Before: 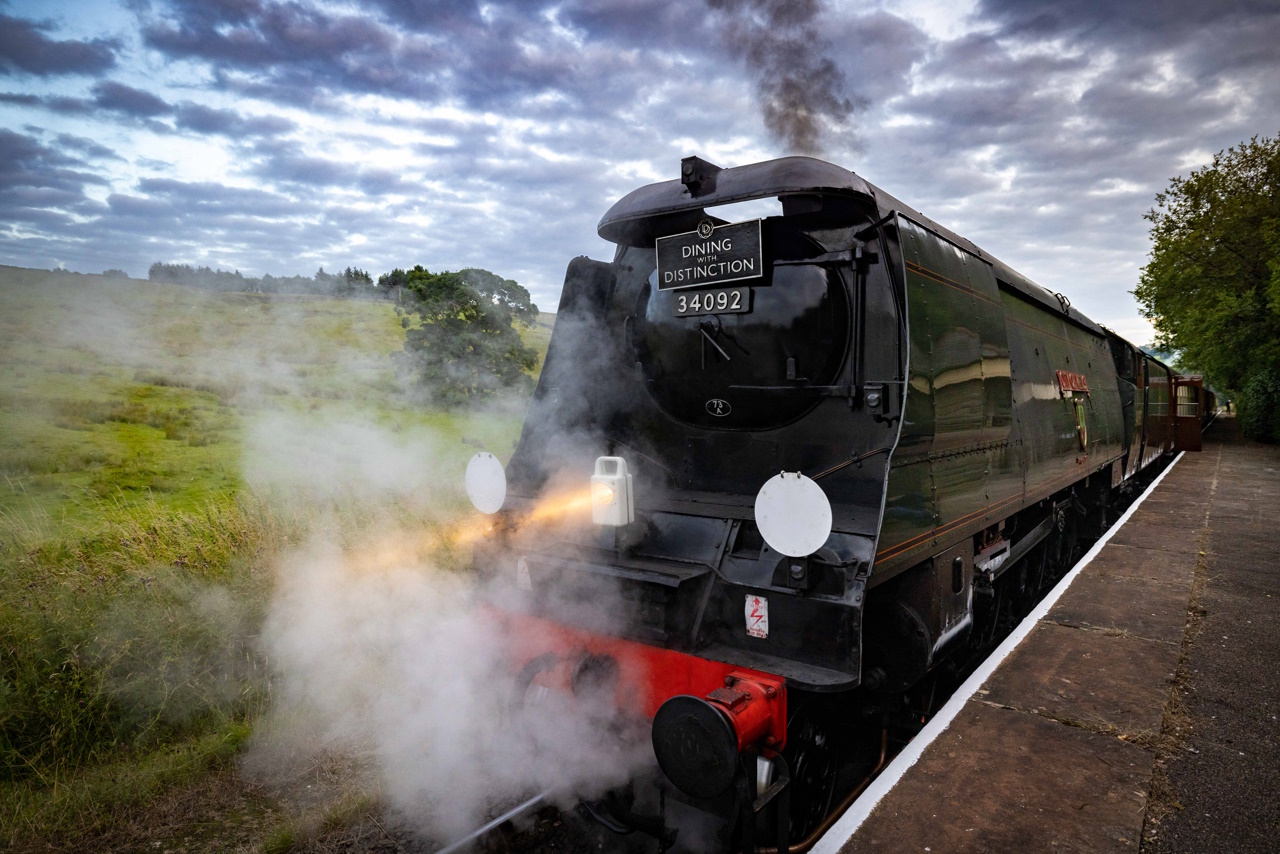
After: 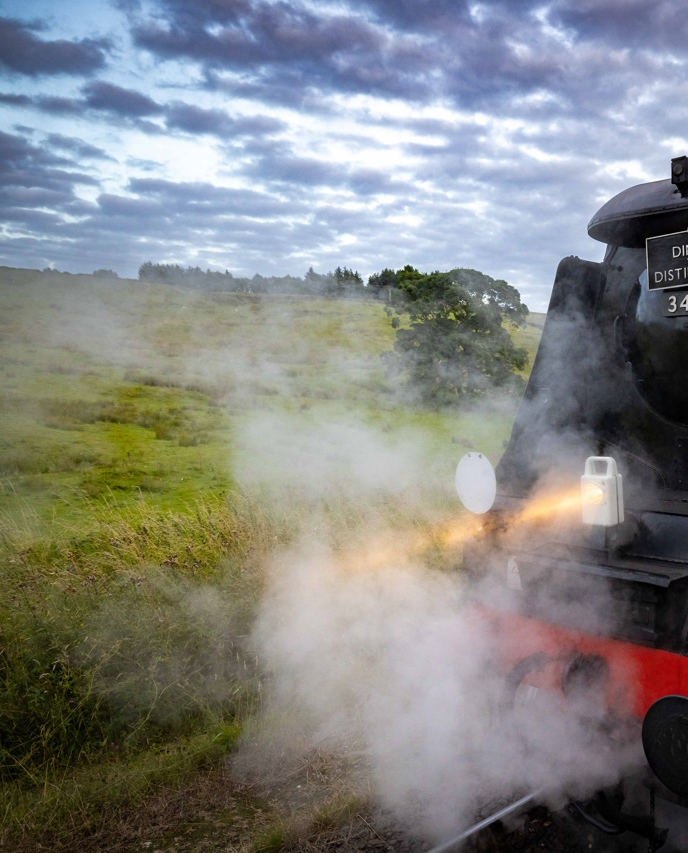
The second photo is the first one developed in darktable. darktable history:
crop: left 0.839%, right 45.351%, bottom 0.086%
